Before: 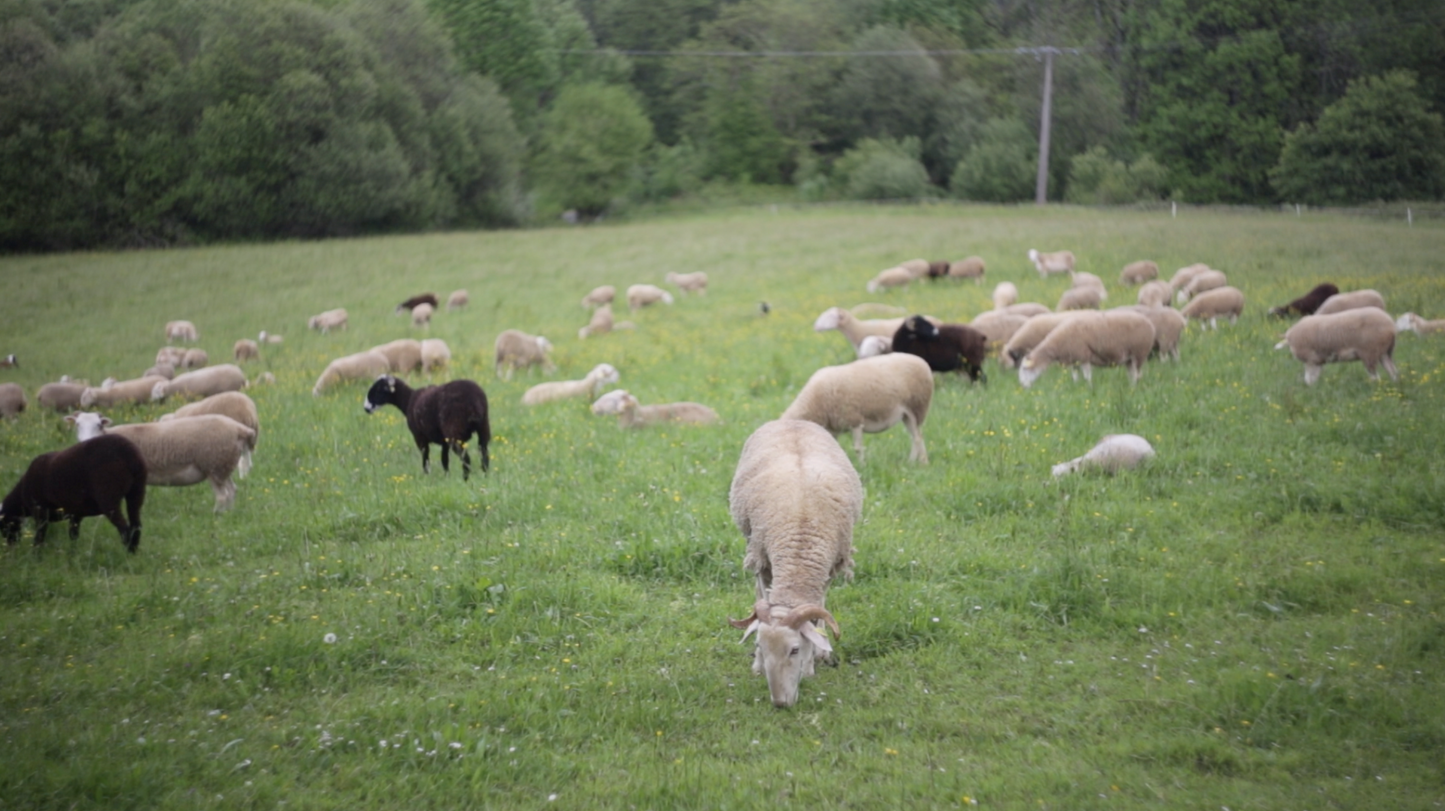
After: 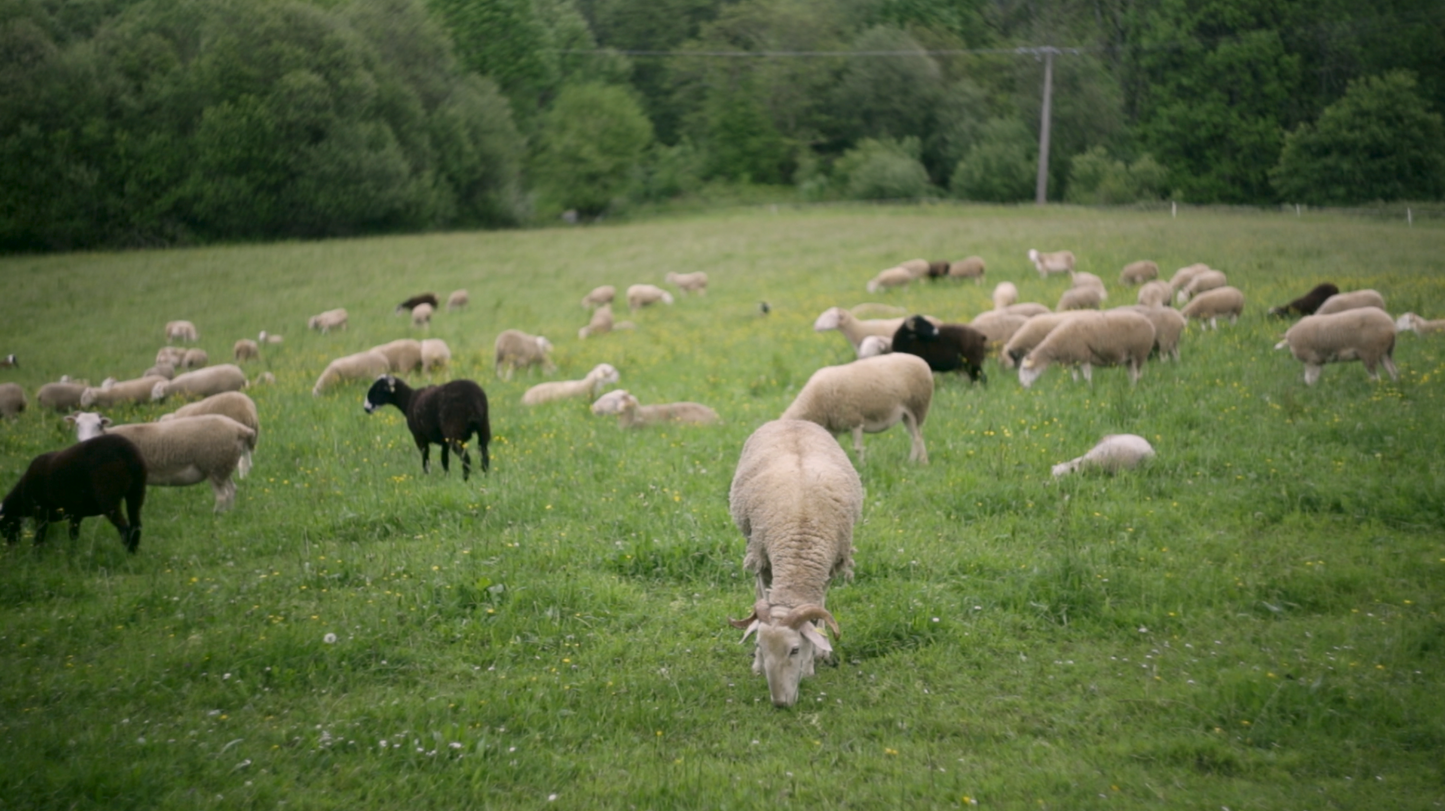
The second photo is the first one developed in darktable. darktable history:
contrast brightness saturation: brightness -0.09
color correction: highlights a* 4.02, highlights b* 4.98, shadows a* -7.55, shadows b* 4.98
